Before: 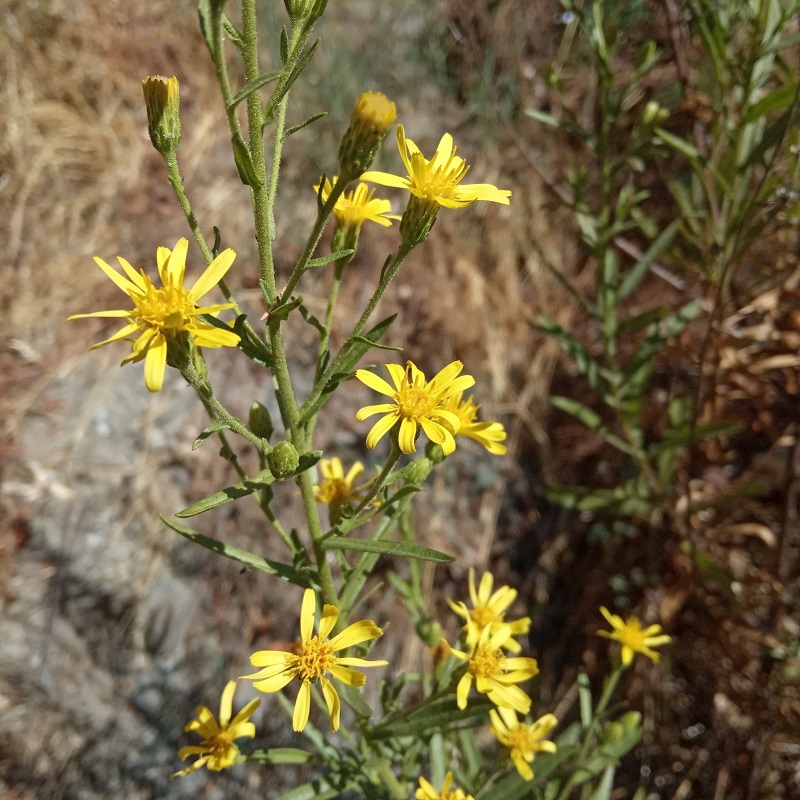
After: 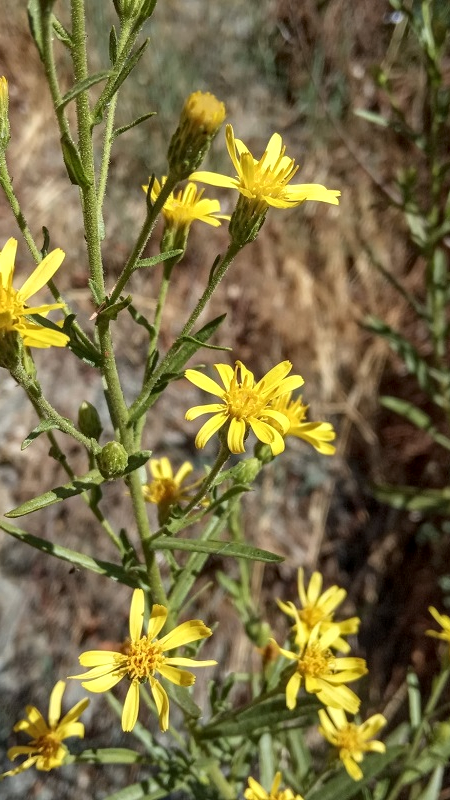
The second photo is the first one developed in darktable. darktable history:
crop: left 21.496%, right 22.254%
local contrast: detail 130%
